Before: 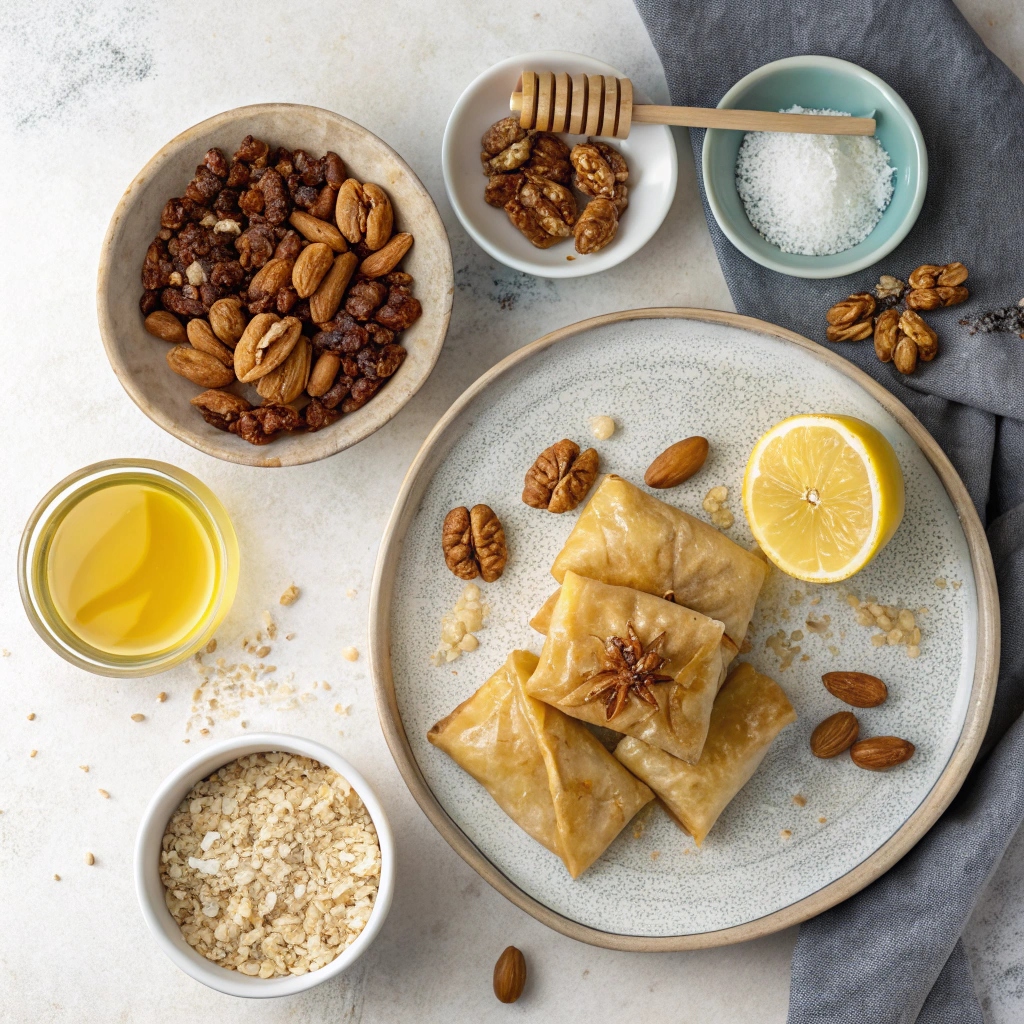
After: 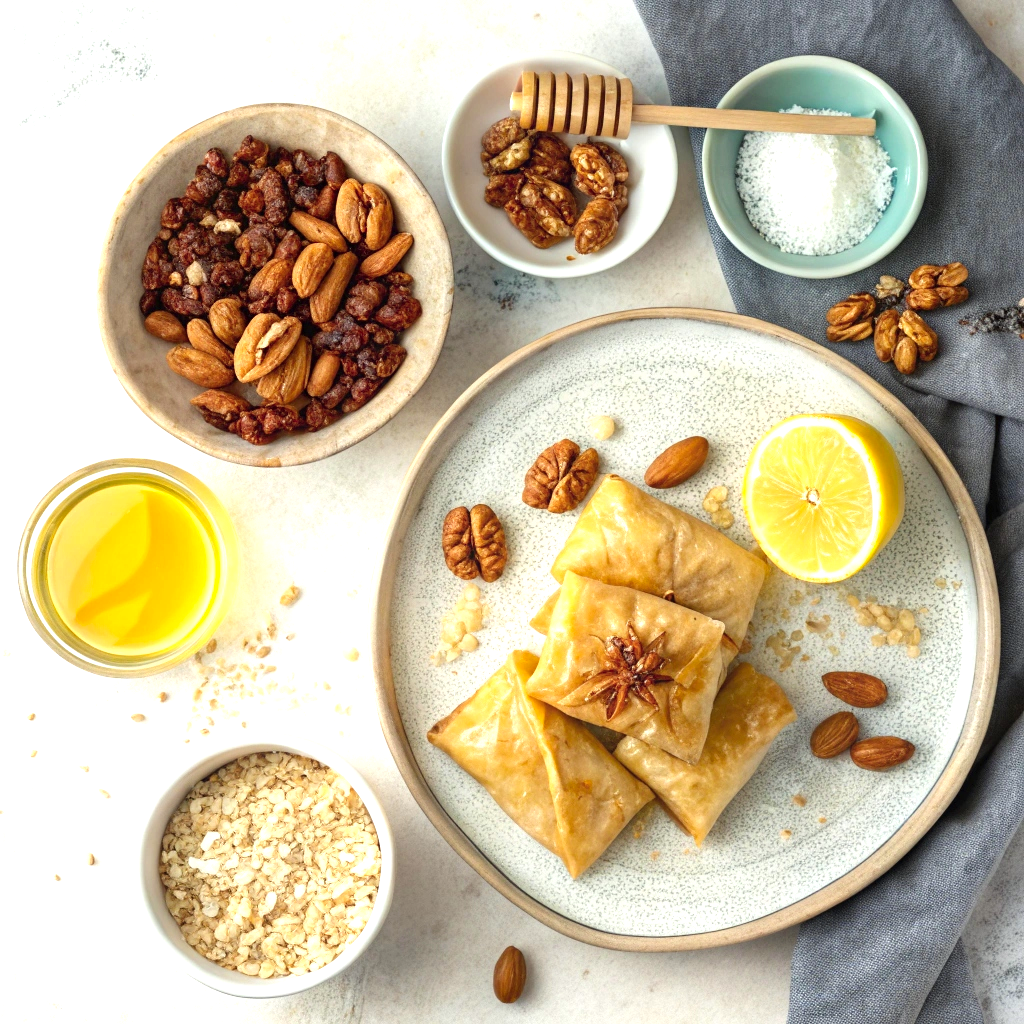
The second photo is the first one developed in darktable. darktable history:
exposure: black level correction 0, exposure 0.692 EV, compensate exposure bias true, compensate highlight preservation false
color calibration: output R [0.972, 0.068, -0.094, 0], output G [-0.178, 1.216, -0.086, 0], output B [0.095, -0.136, 0.98, 0], illuminant same as pipeline (D50), adaptation XYZ, x 0.346, y 0.358, temperature 5014.97 K
